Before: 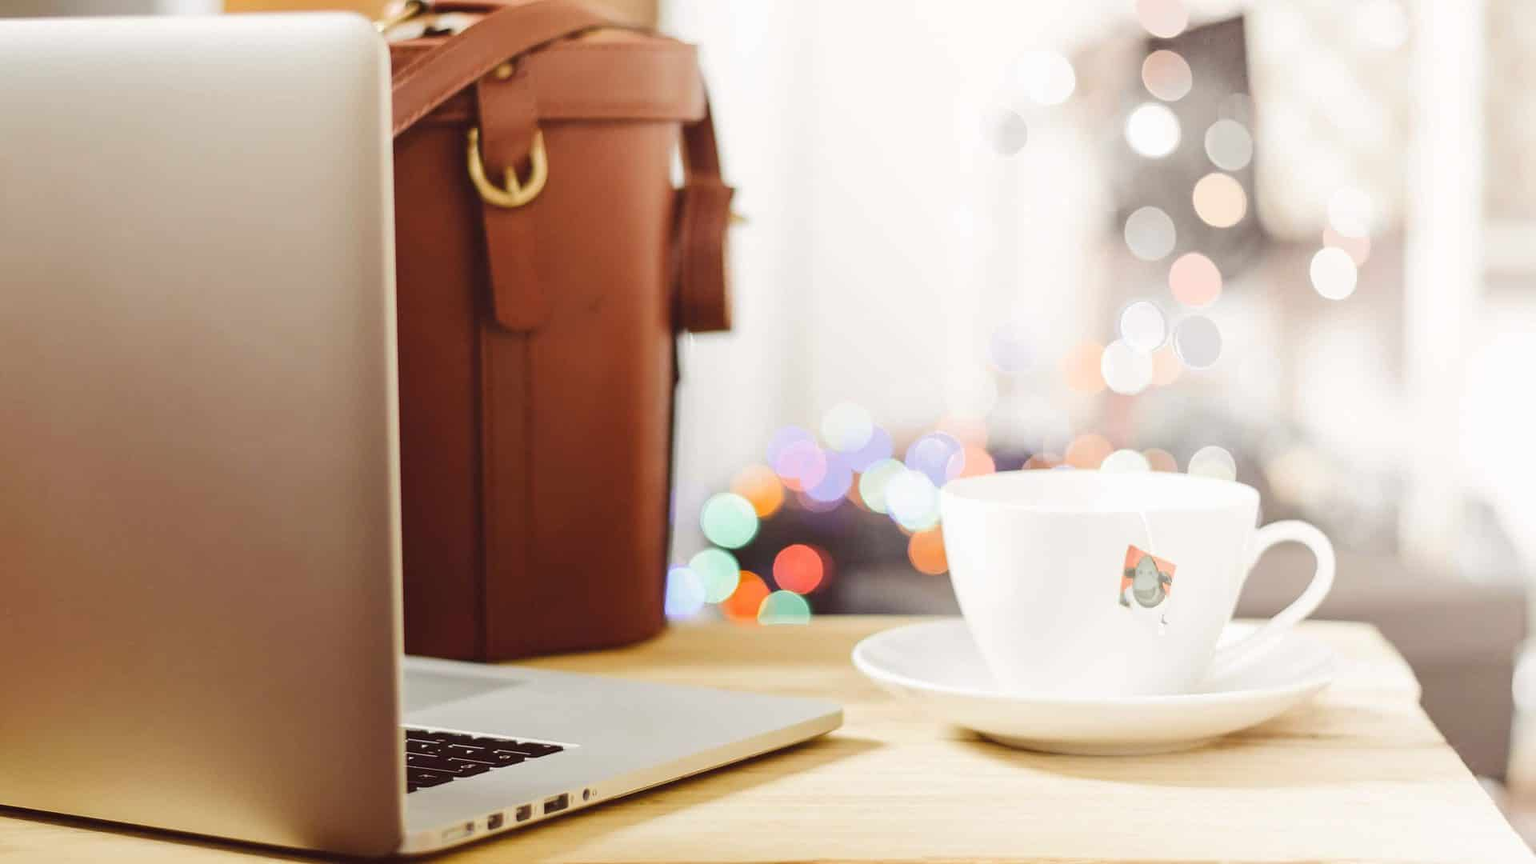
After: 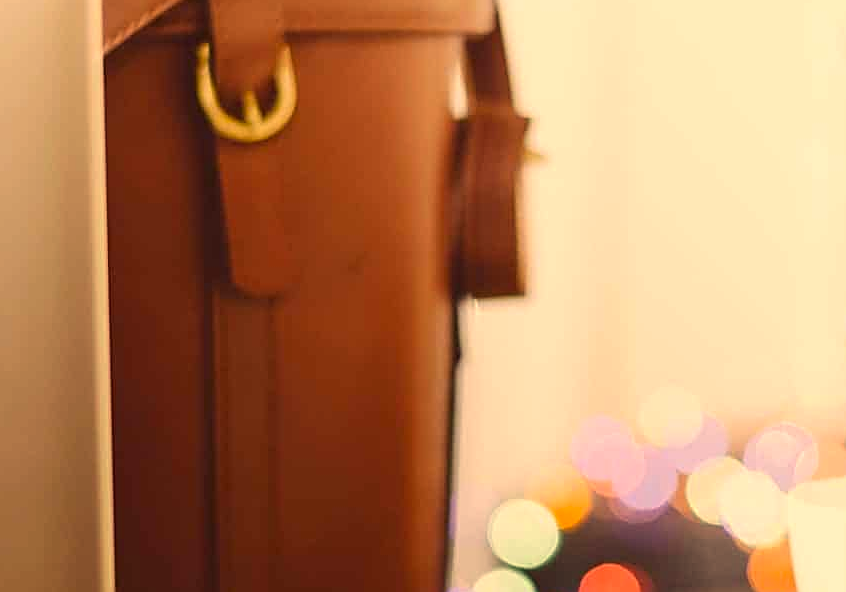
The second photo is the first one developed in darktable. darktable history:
crop: left 20.248%, top 10.86%, right 35.675%, bottom 34.321%
color correction: highlights a* 15, highlights b* 31.55
sharpen: on, module defaults
